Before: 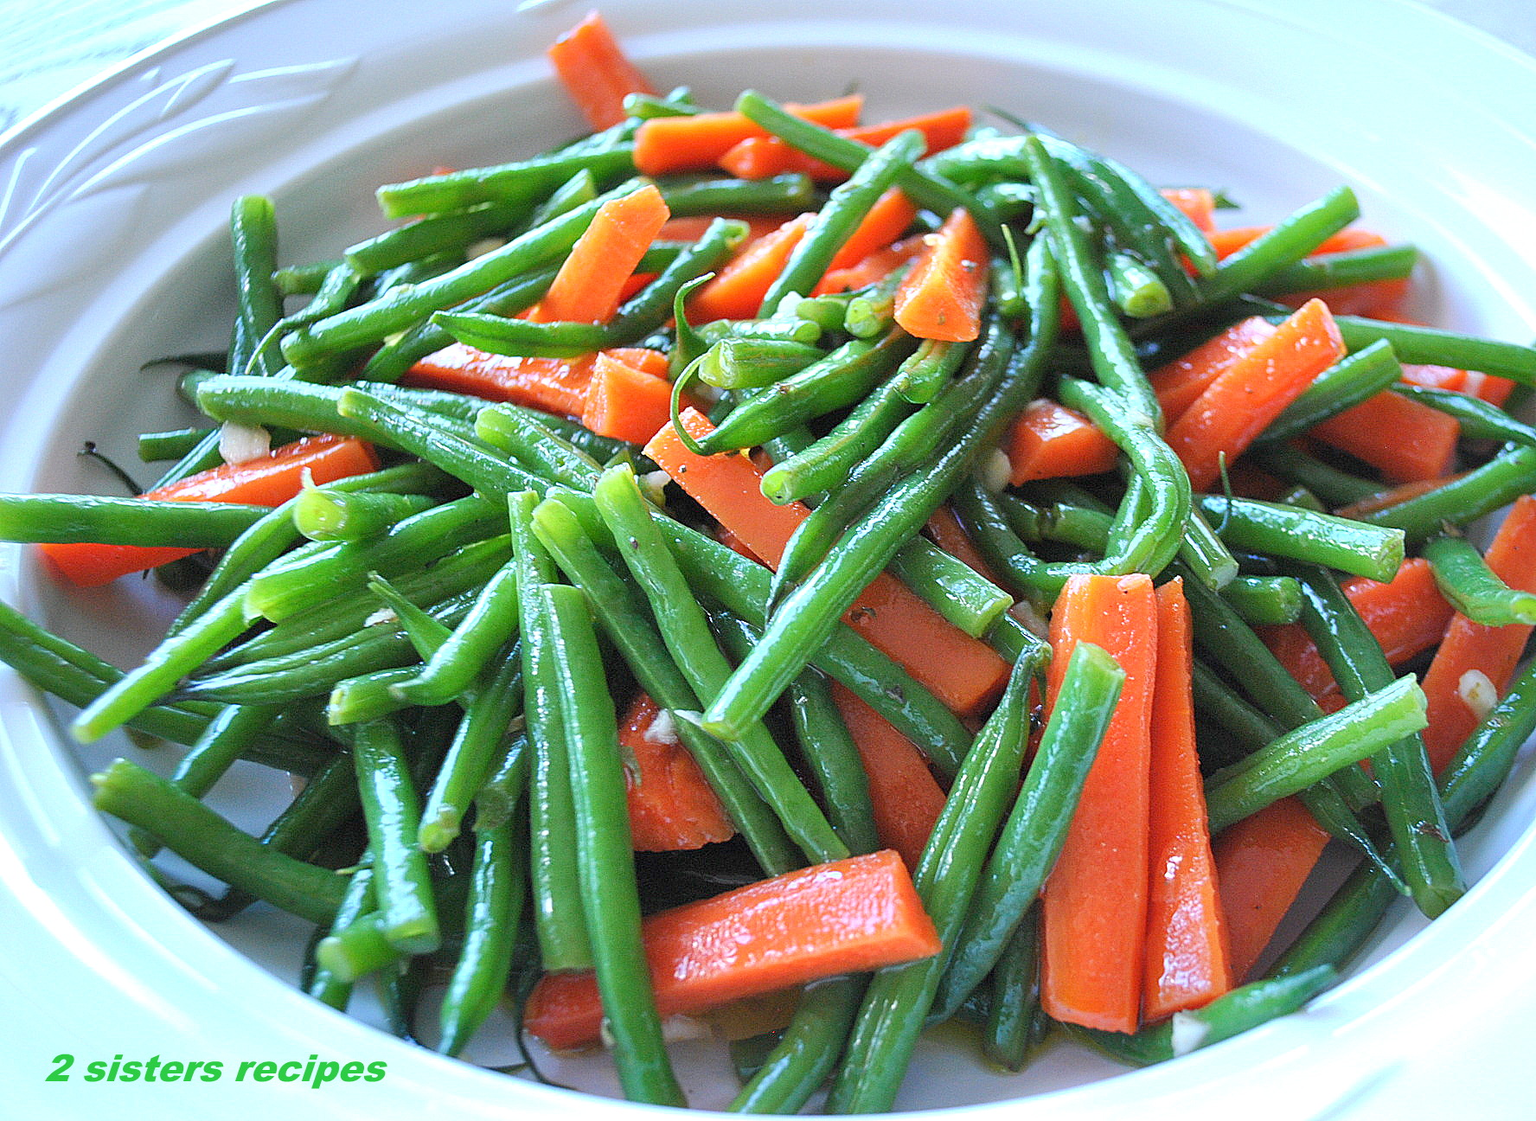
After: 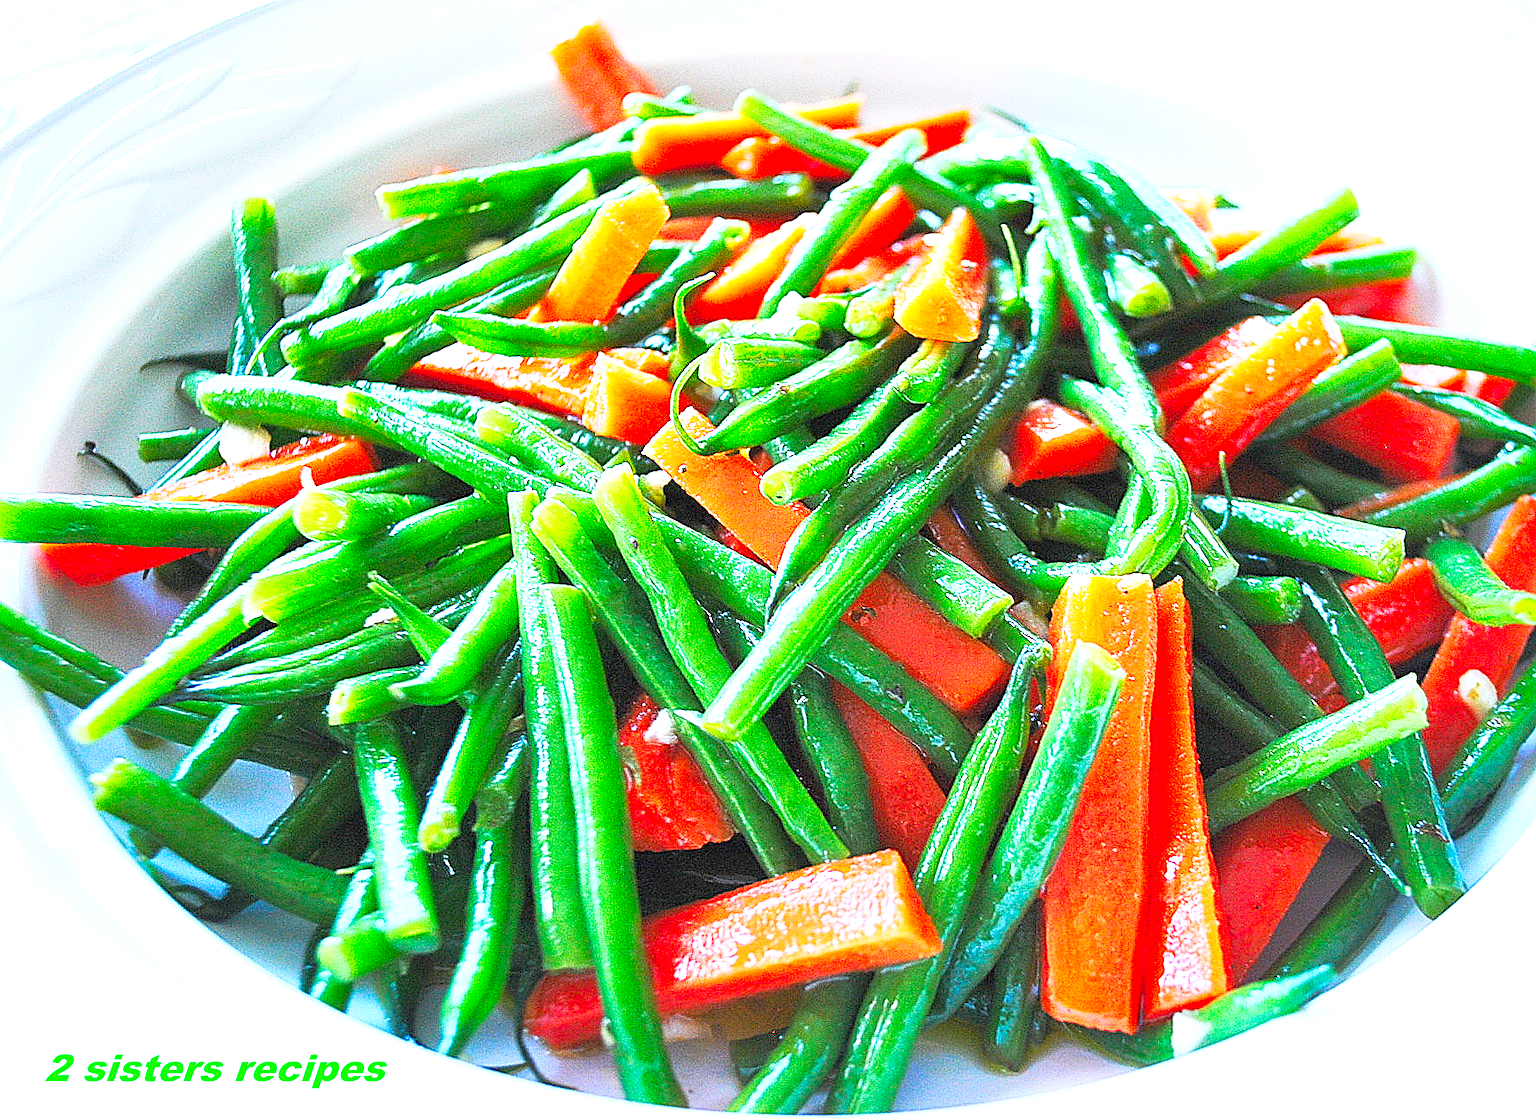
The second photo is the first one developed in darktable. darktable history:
sharpen: on, module defaults
exposure: exposure 0.941 EV, compensate highlight preservation false
base curve: curves: ch0 [(0, 0) (0.257, 0.25) (0.482, 0.586) (0.757, 0.871) (1, 1)], preserve colors none
color correction: highlights b* 0.042, saturation 1.3
